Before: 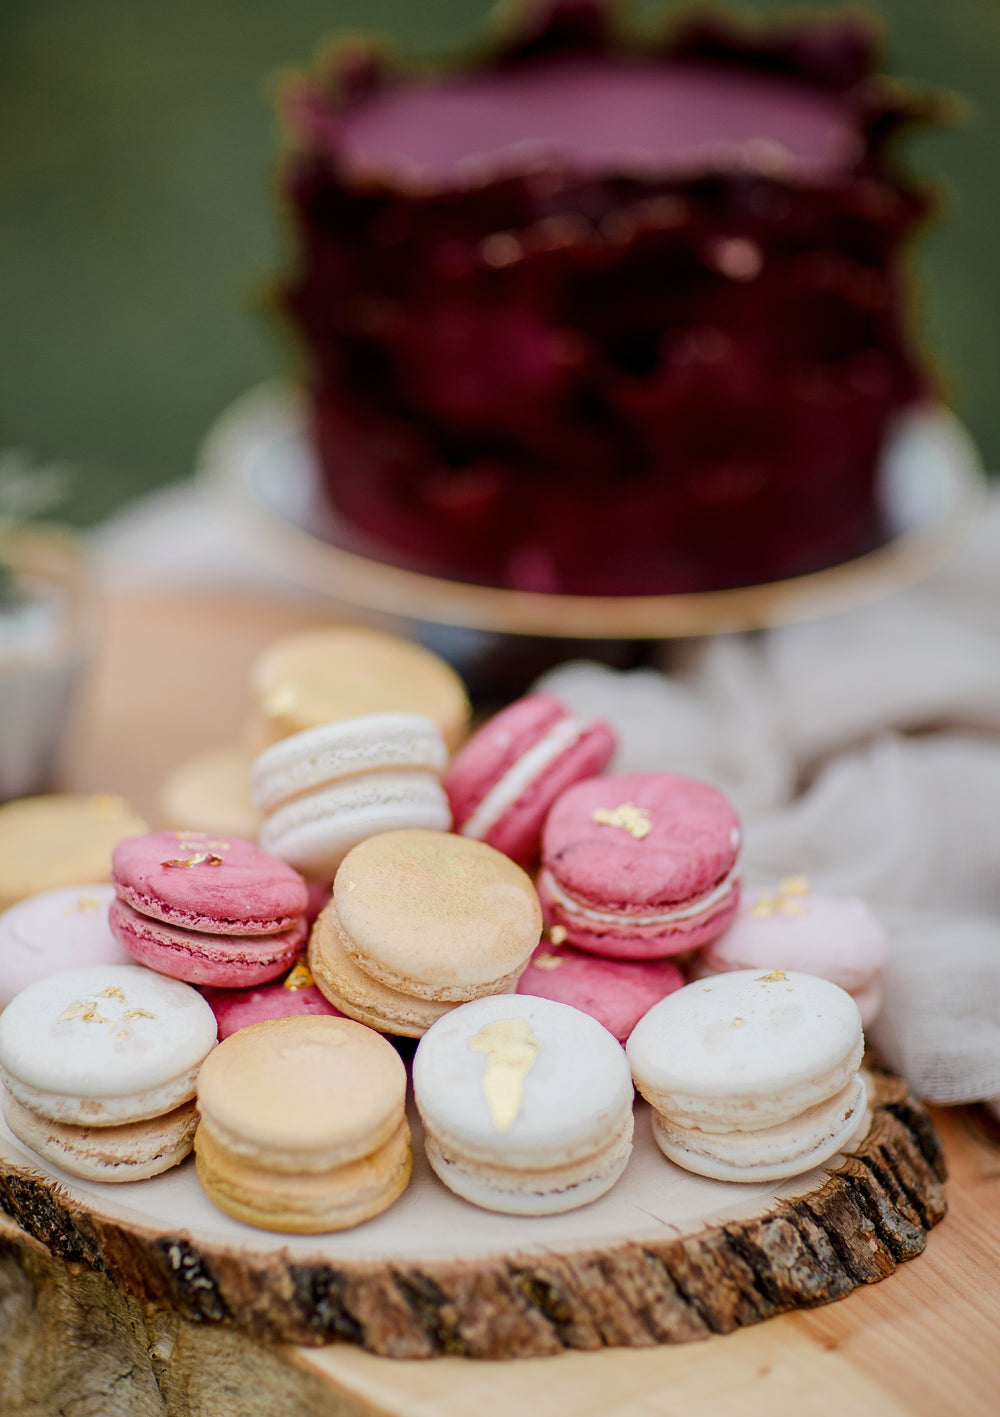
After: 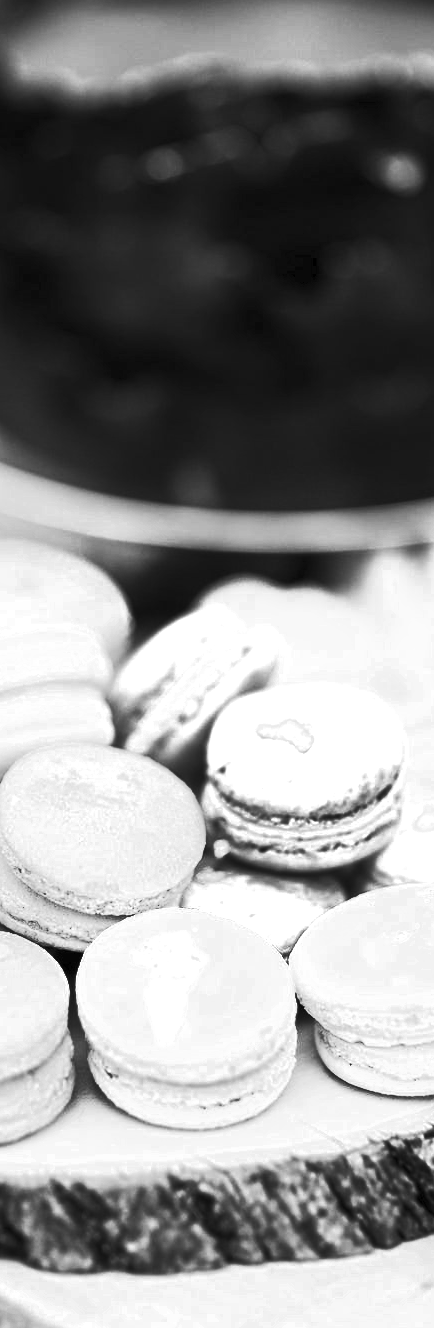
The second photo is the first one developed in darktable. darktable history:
color zones: curves: ch0 [(0.002, 0.593) (0.143, 0.417) (0.285, 0.541) (0.455, 0.289) (0.608, 0.327) (0.727, 0.283) (0.869, 0.571) (1, 0.603)]; ch1 [(0, 0) (0.143, 0) (0.286, 0) (0.429, 0) (0.571, 0) (0.714, 0) (0.857, 0)]
shadows and highlights: radius 125.22, shadows 30.41, highlights -31.2, low approximation 0.01, soften with gaussian
crop: left 33.751%, top 6.074%, right 22.838%
contrast brightness saturation: contrast 0.811, brightness 0.607, saturation 0.584
